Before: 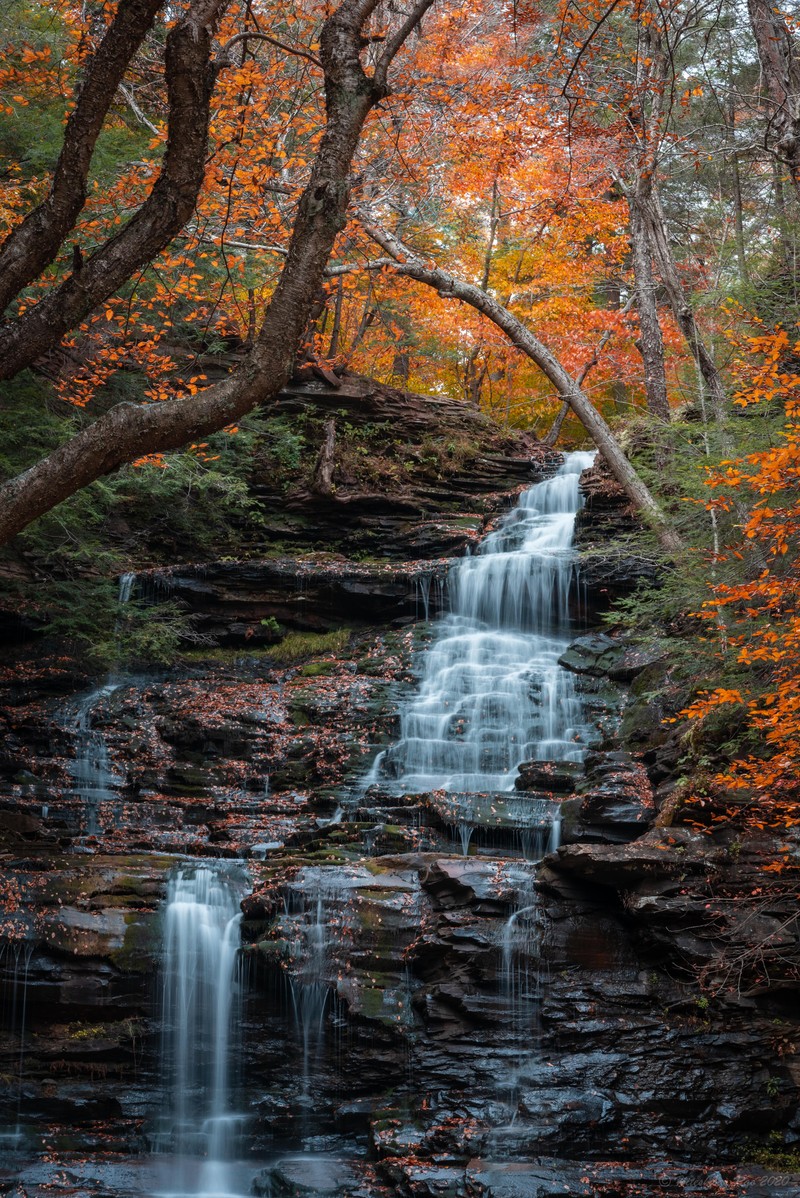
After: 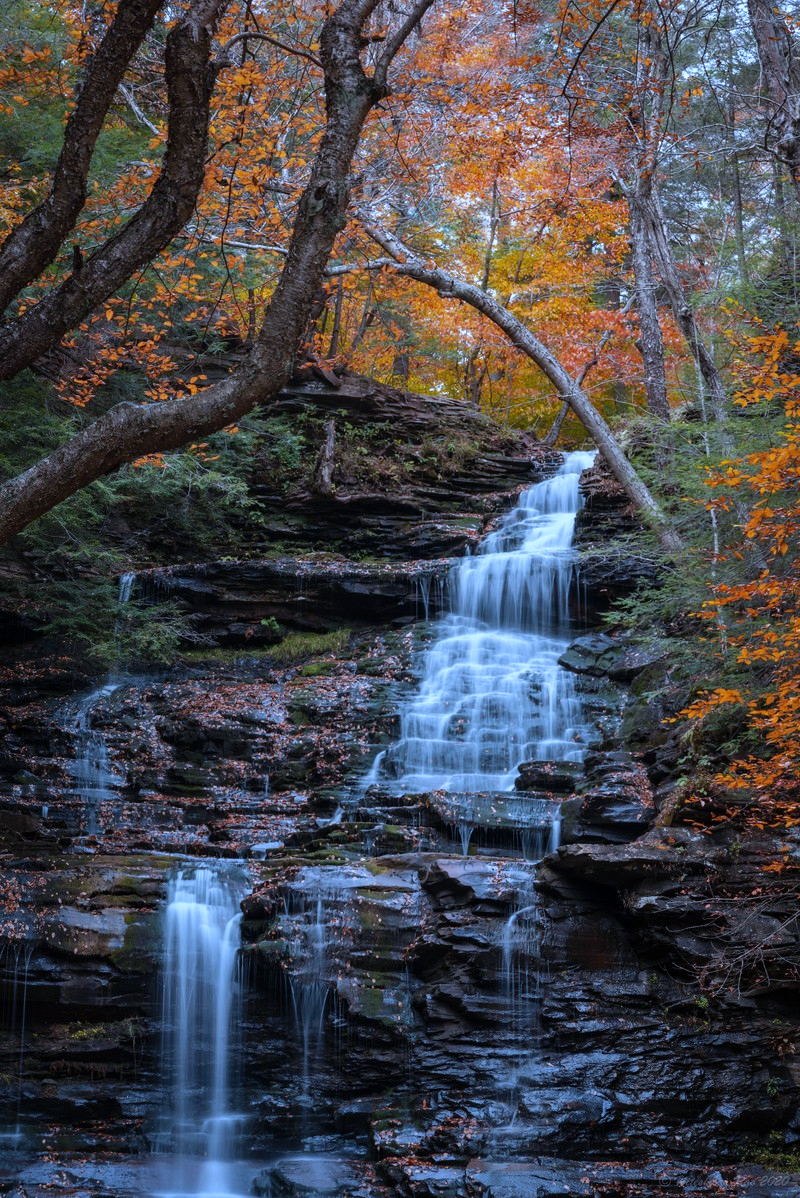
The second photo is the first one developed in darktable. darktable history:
shadows and highlights: shadows 20.91, highlights -82.73, soften with gaussian
white balance: red 0.871, blue 1.249
